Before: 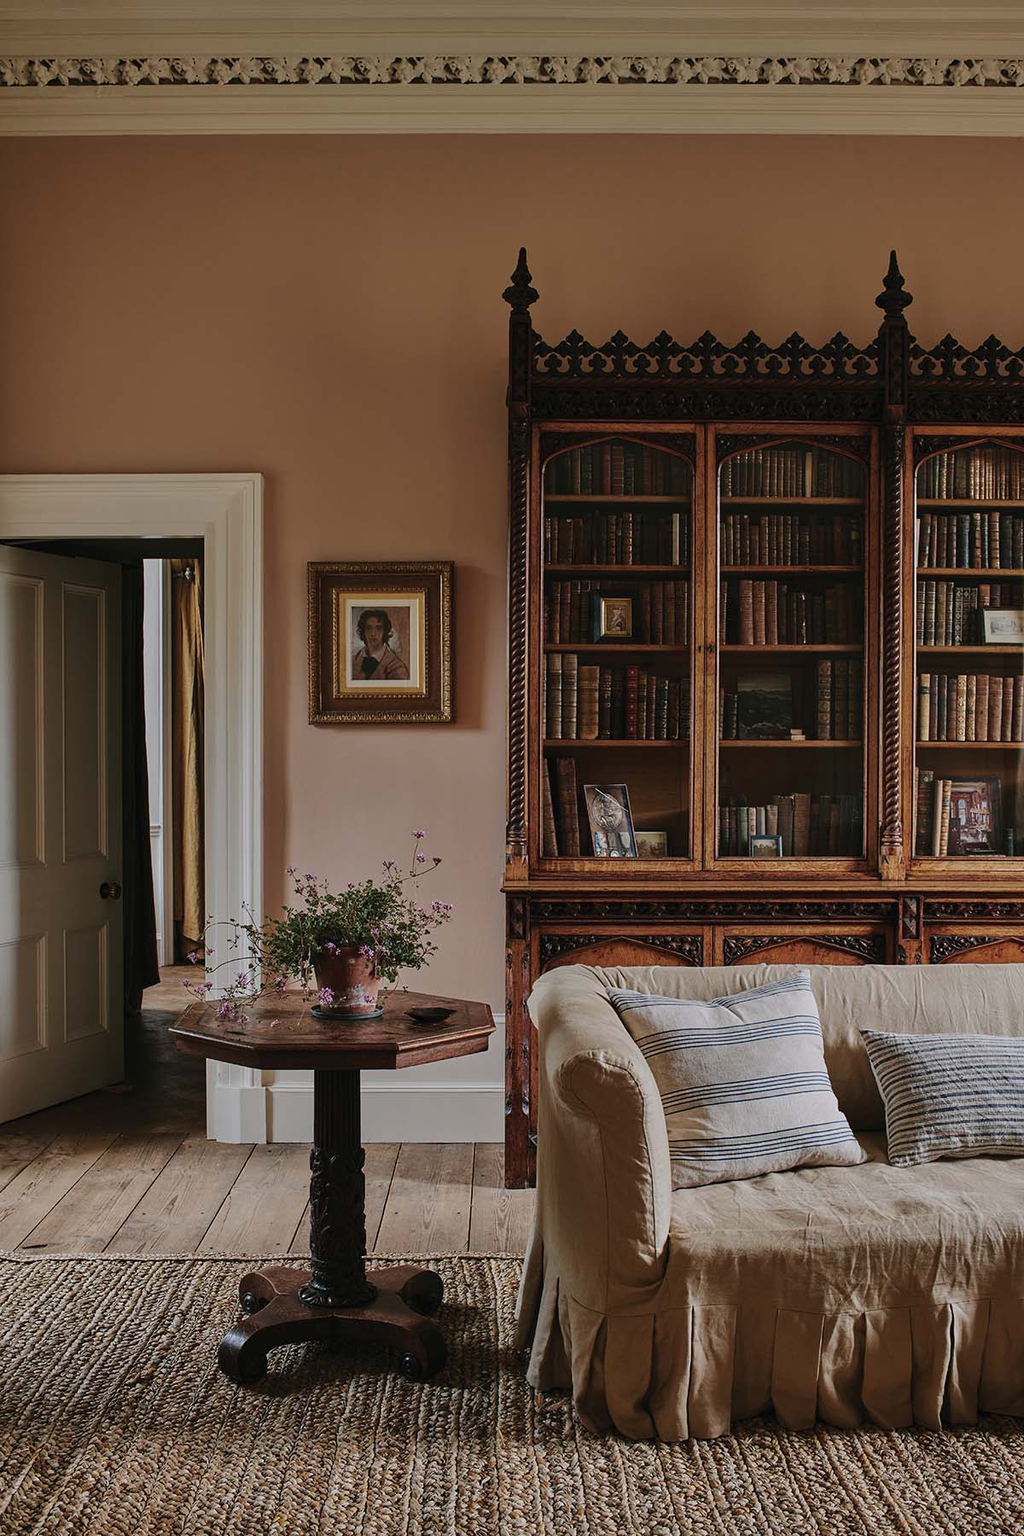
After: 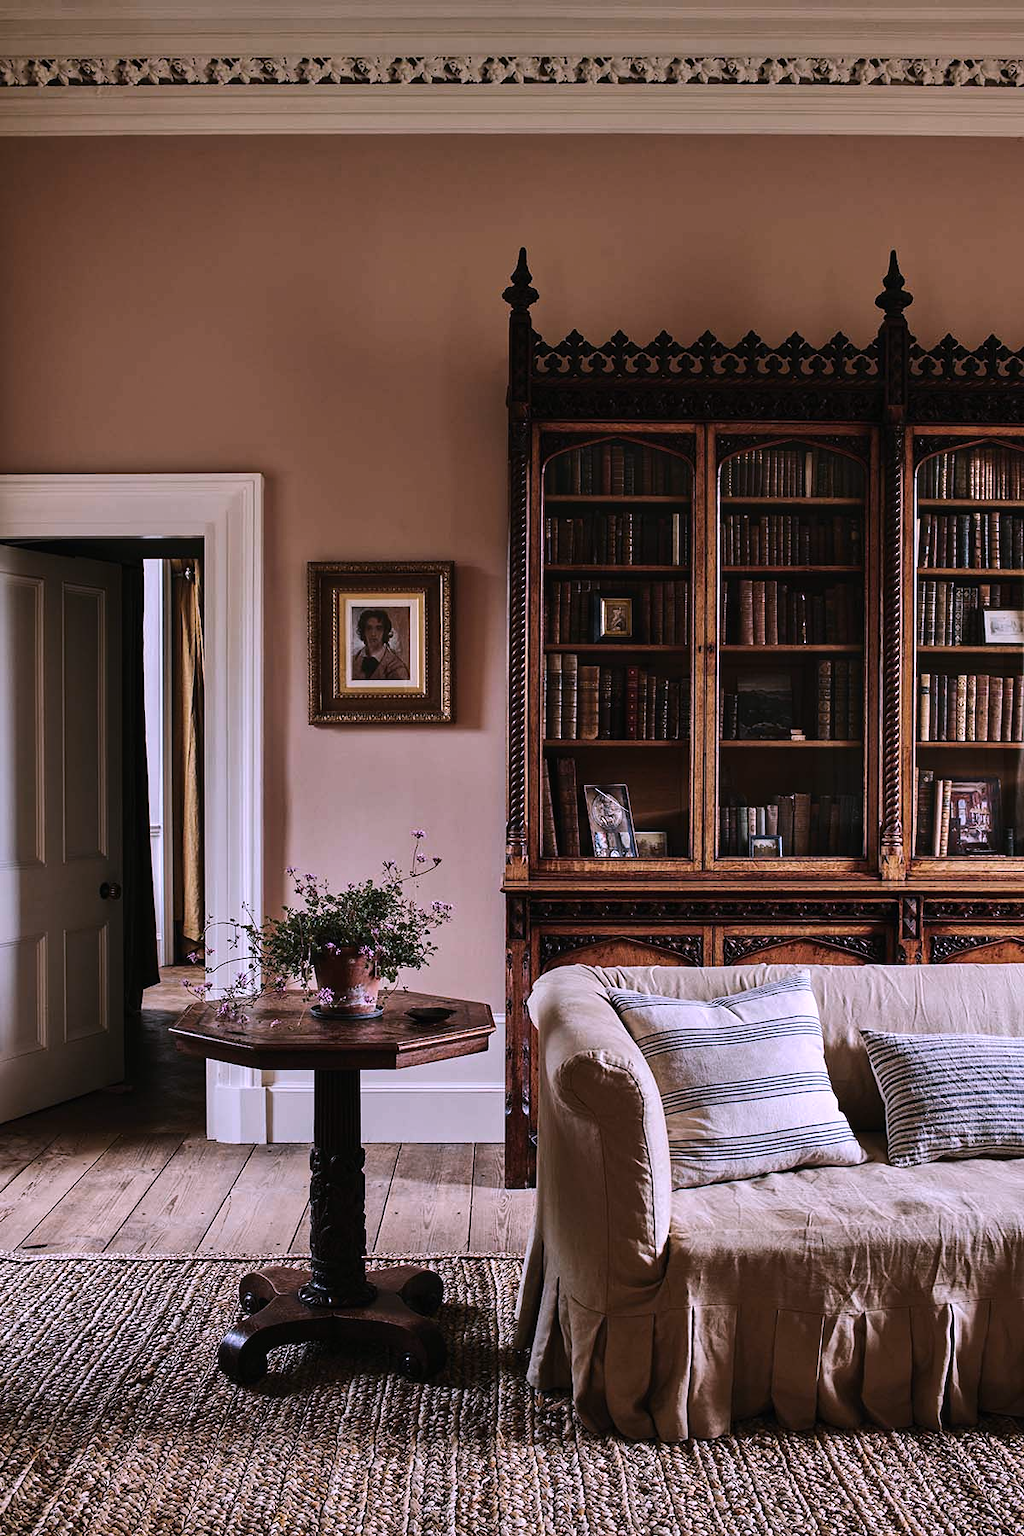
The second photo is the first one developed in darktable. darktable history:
tone equalizer: -8 EV -0.75 EV, -7 EV -0.7 EV, -6 EV -0.6 EV, -5 EV -0.4 EV, -3 EV 0.4 EV, -2 EV 0.6 EV, -1 EV 0.7 EV, +0 EV 0.75 EV, edges refinement/feathering 500, mask exposure compensation -1.57 EV, preserve details no
white balance: red 1.042, blue 1.17
